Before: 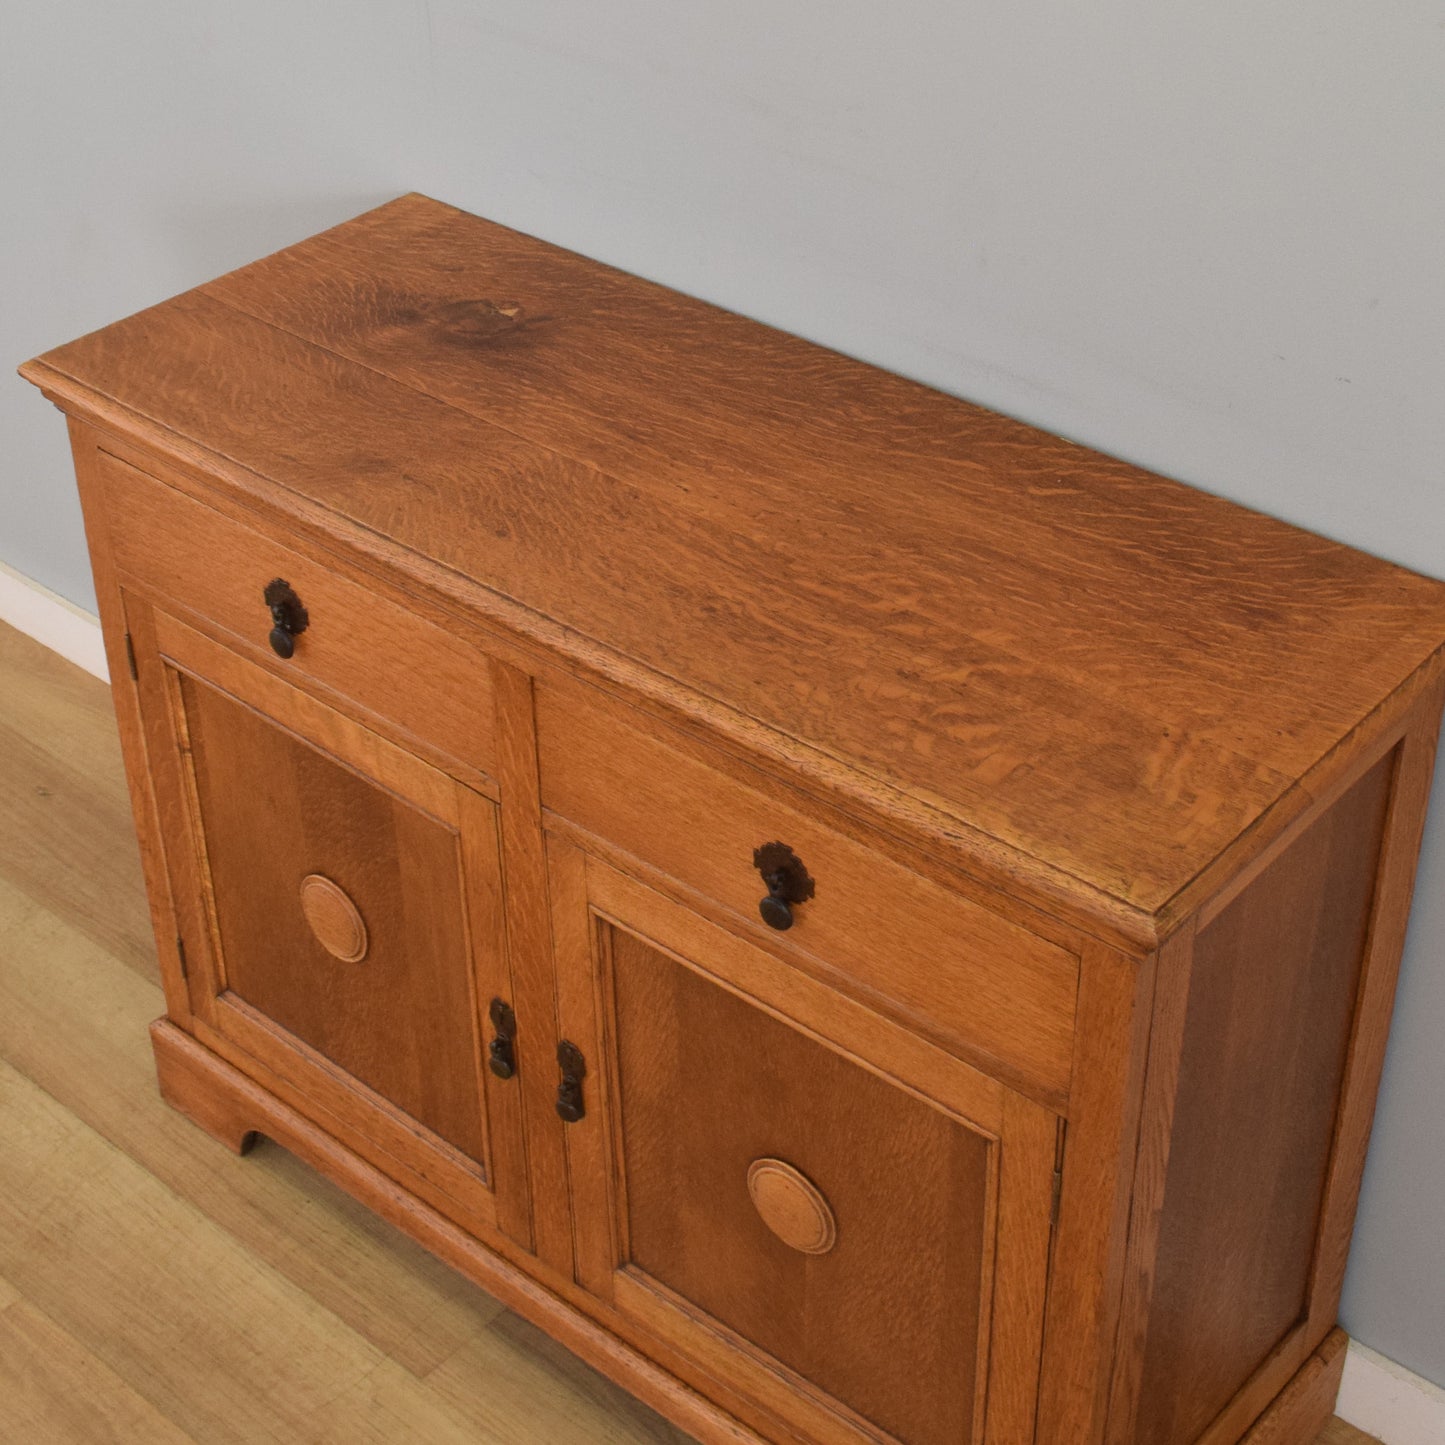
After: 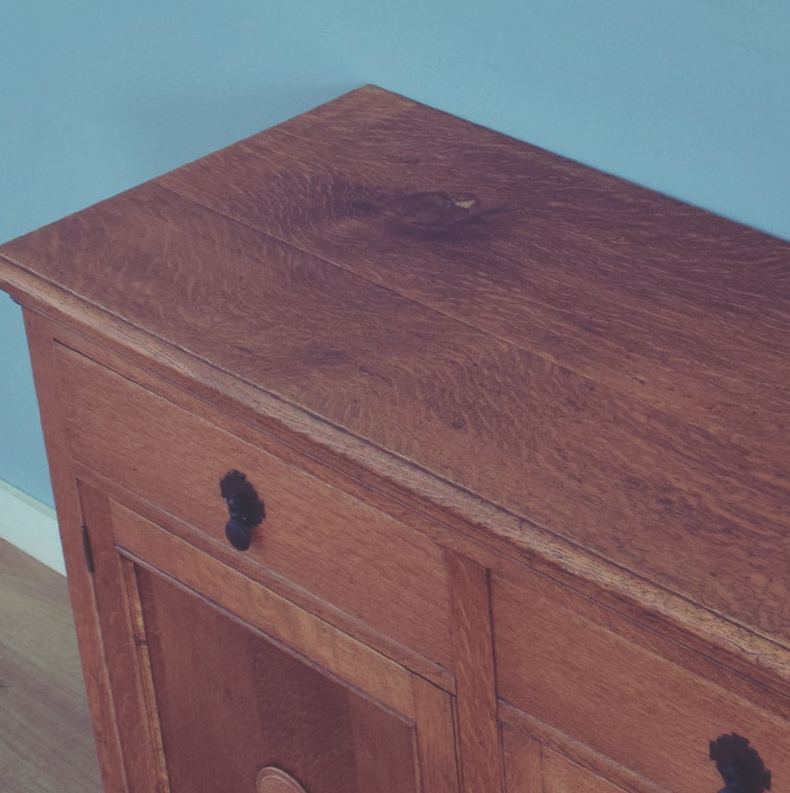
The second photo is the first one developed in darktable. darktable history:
shadows and highlights: shadows -20, white point adjustment -2, highlights -35
rgb curve: curves: ch0 [(0, 0.186) (0.314, 0.284) (0.576, 0.466) (0.805, 0.691) (0.936, 0.886)]; ch1 [(0, 0.186) (0.314, 0.284) (0.581, 0.534) (0.771, 0.746) (0.936, 0.958)]; ch2 [(0, 0.216) (0.275, 0.39) (1, 1)], mode RGB, independent channels, compensate middle gray true, preserve colors none
crop and rotate: left 3.047%, top 7.509%, right 42.236%, bottom 37.598%
